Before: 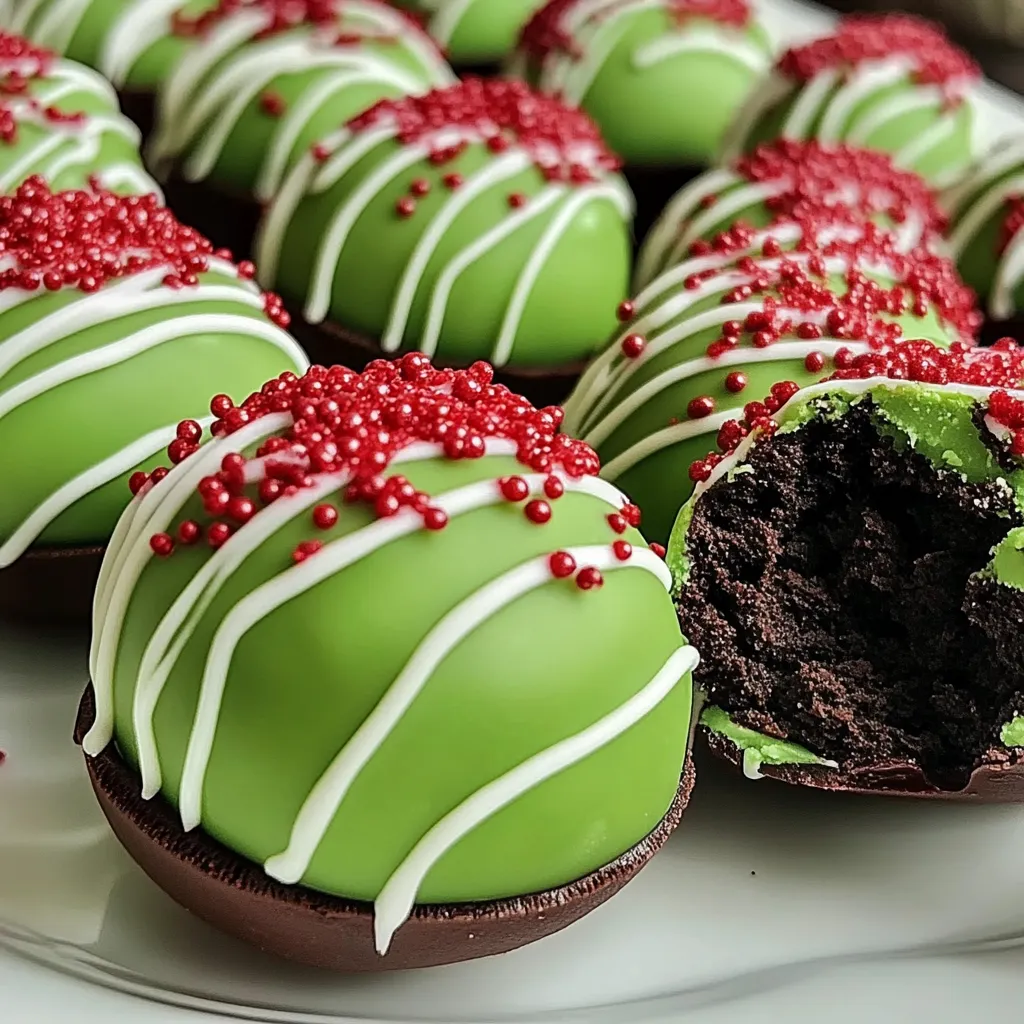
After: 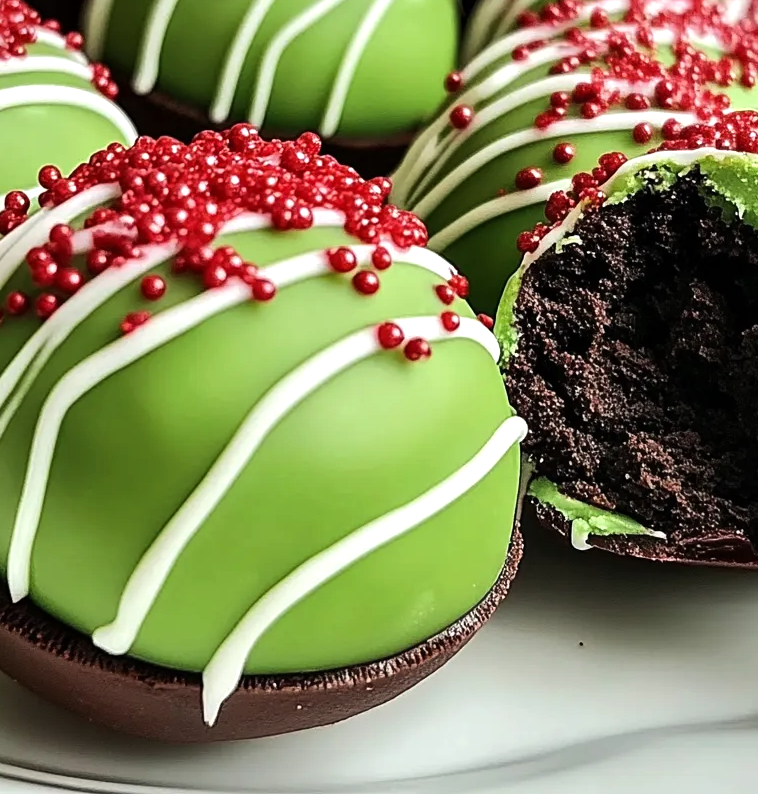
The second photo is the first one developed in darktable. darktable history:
crop: left 16.823%, top 22.427%, right 9.141%
tone equalizer: -8 EV -0.377 EV, -7 EV -0.375 EV, -6 EV -0.329 EV, -5 EV -0.189 EV, -3 EV 0.215 EV, -2 EV 0.325 EV, -1 EV 0.409 EV, +0 EV 0.428 EV, edges refinement/feathering 500, mask exposure compensation -1.57 EV, preserve details no
